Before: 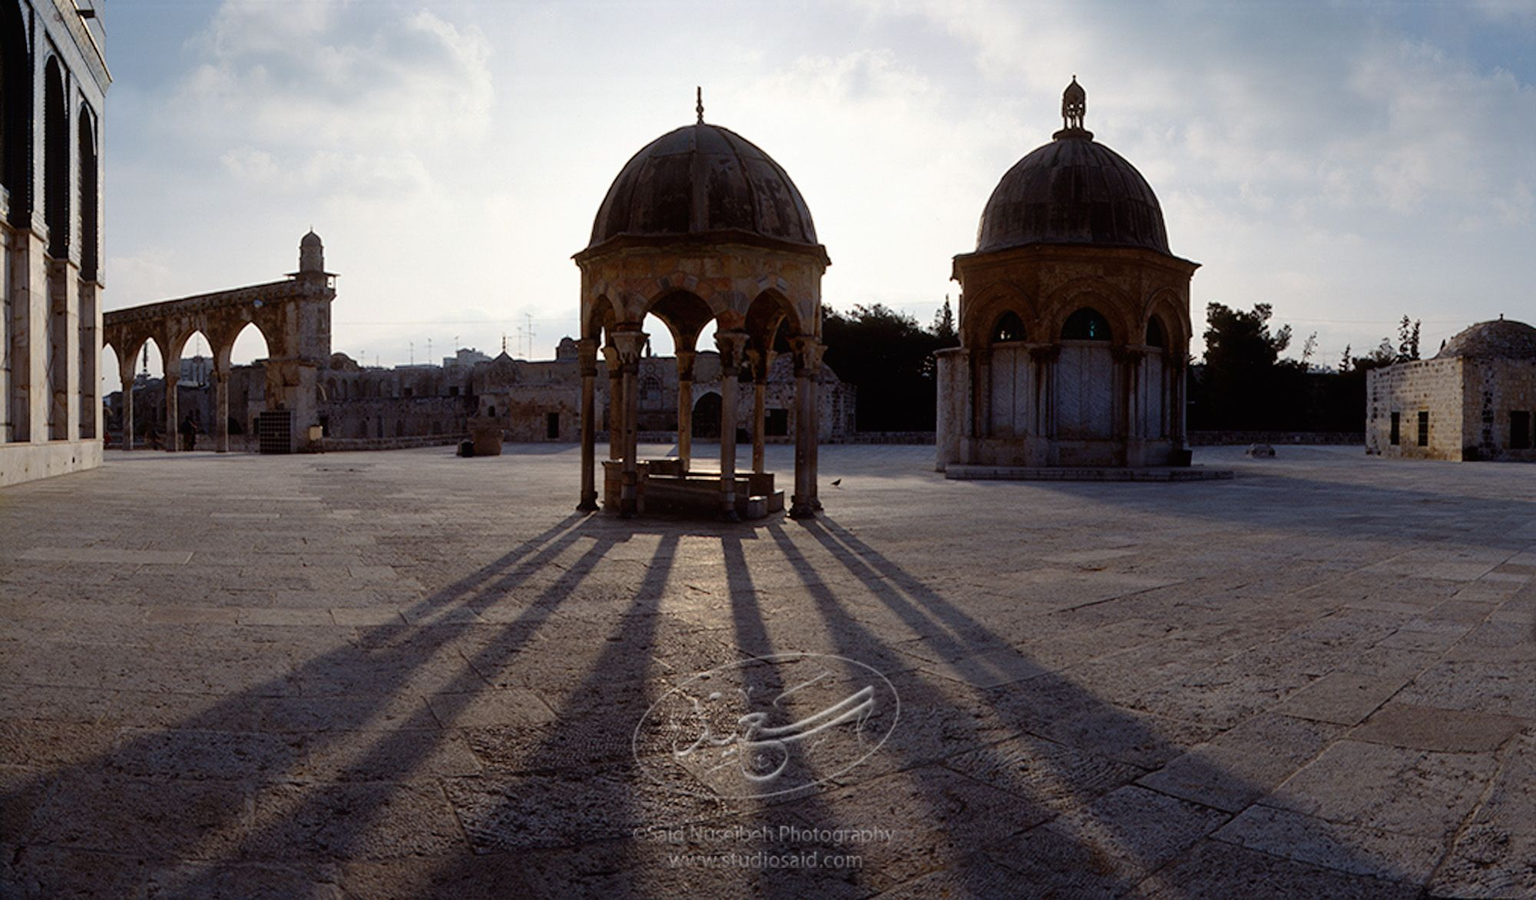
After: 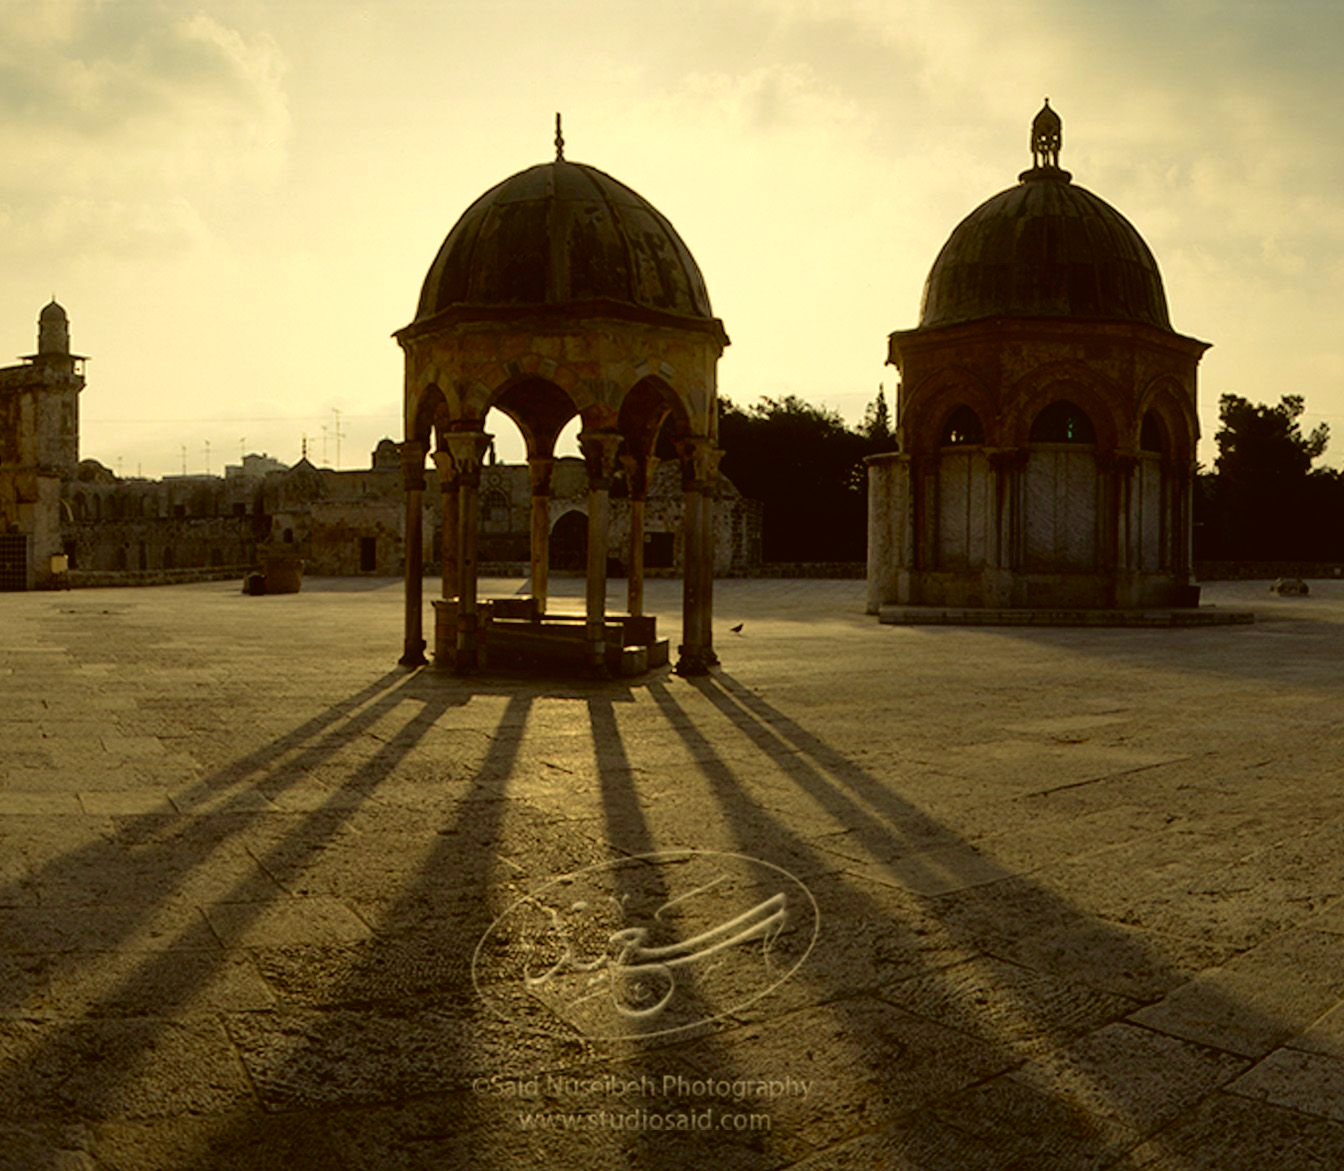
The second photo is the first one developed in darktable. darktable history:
velvia: on, module defaults
crop and rotate: left 17.616%, right 15.14%
color correction: highlights a* 0.183, highlights b* 29.24, shadows a* -0.261, shadows b* 21.4
